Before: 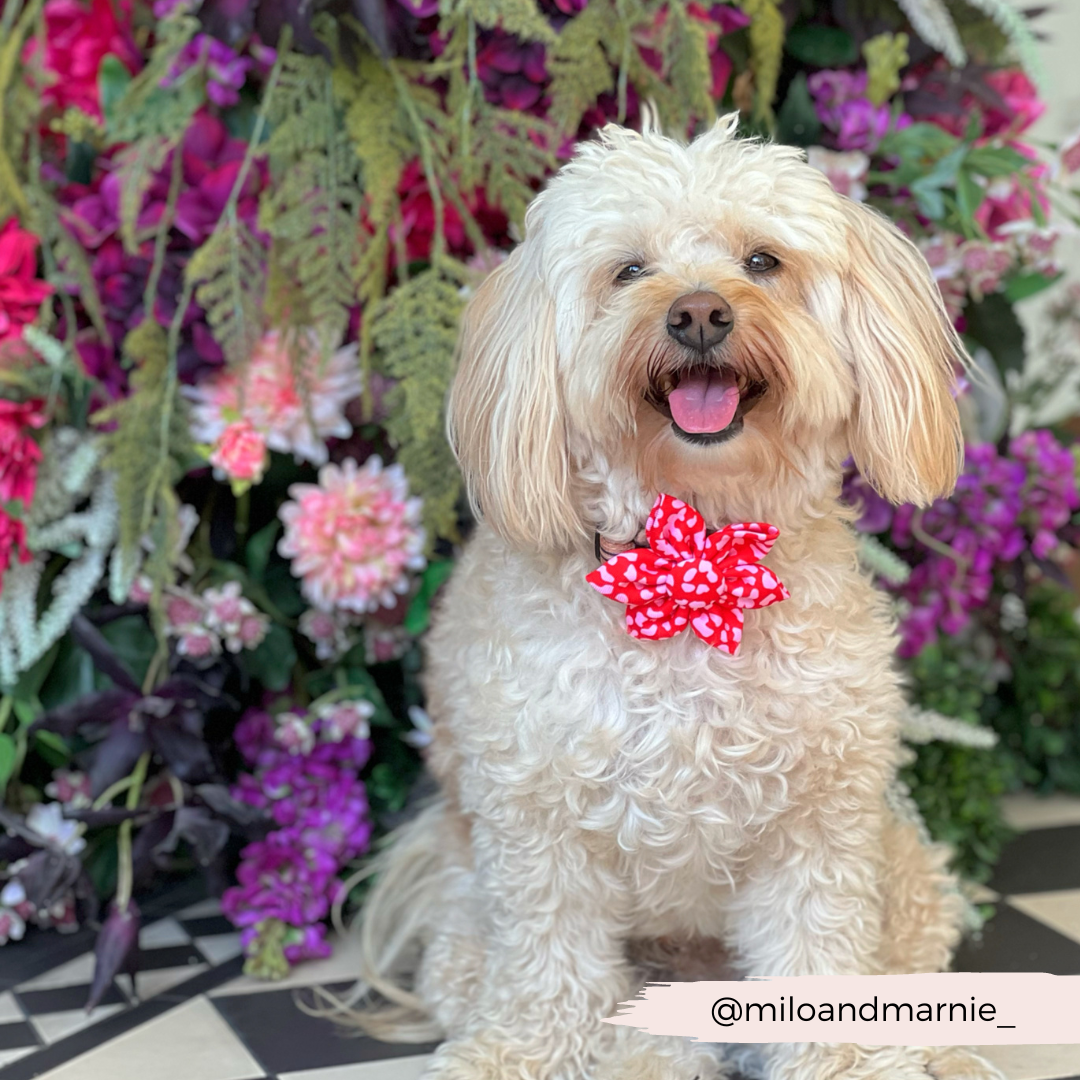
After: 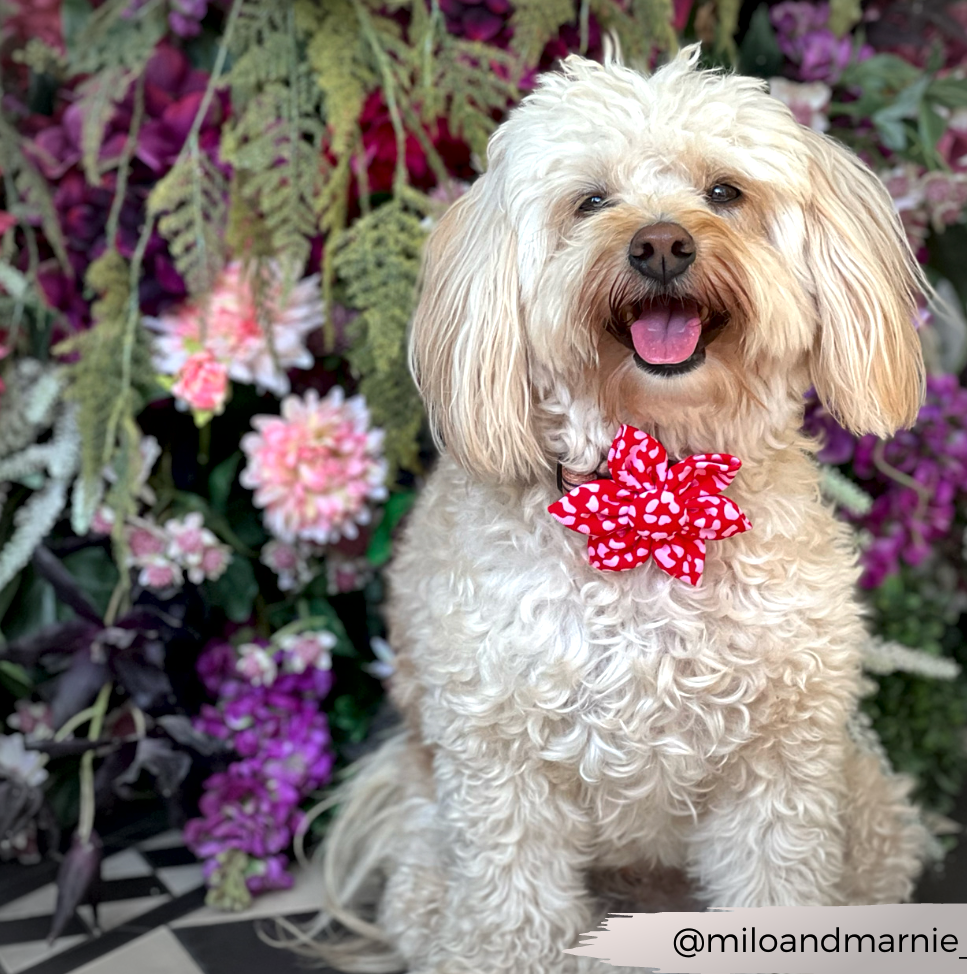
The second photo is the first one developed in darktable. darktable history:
vignetting: center (0.037, -0.088), automatic ratio true
crop: left 3.555%, top 6.463%, right 6.836%, bottom 3.342%
local contrast: mode bilateral grid, contrast 69, coarseness 76, detail 180%, midtone range 0.2
